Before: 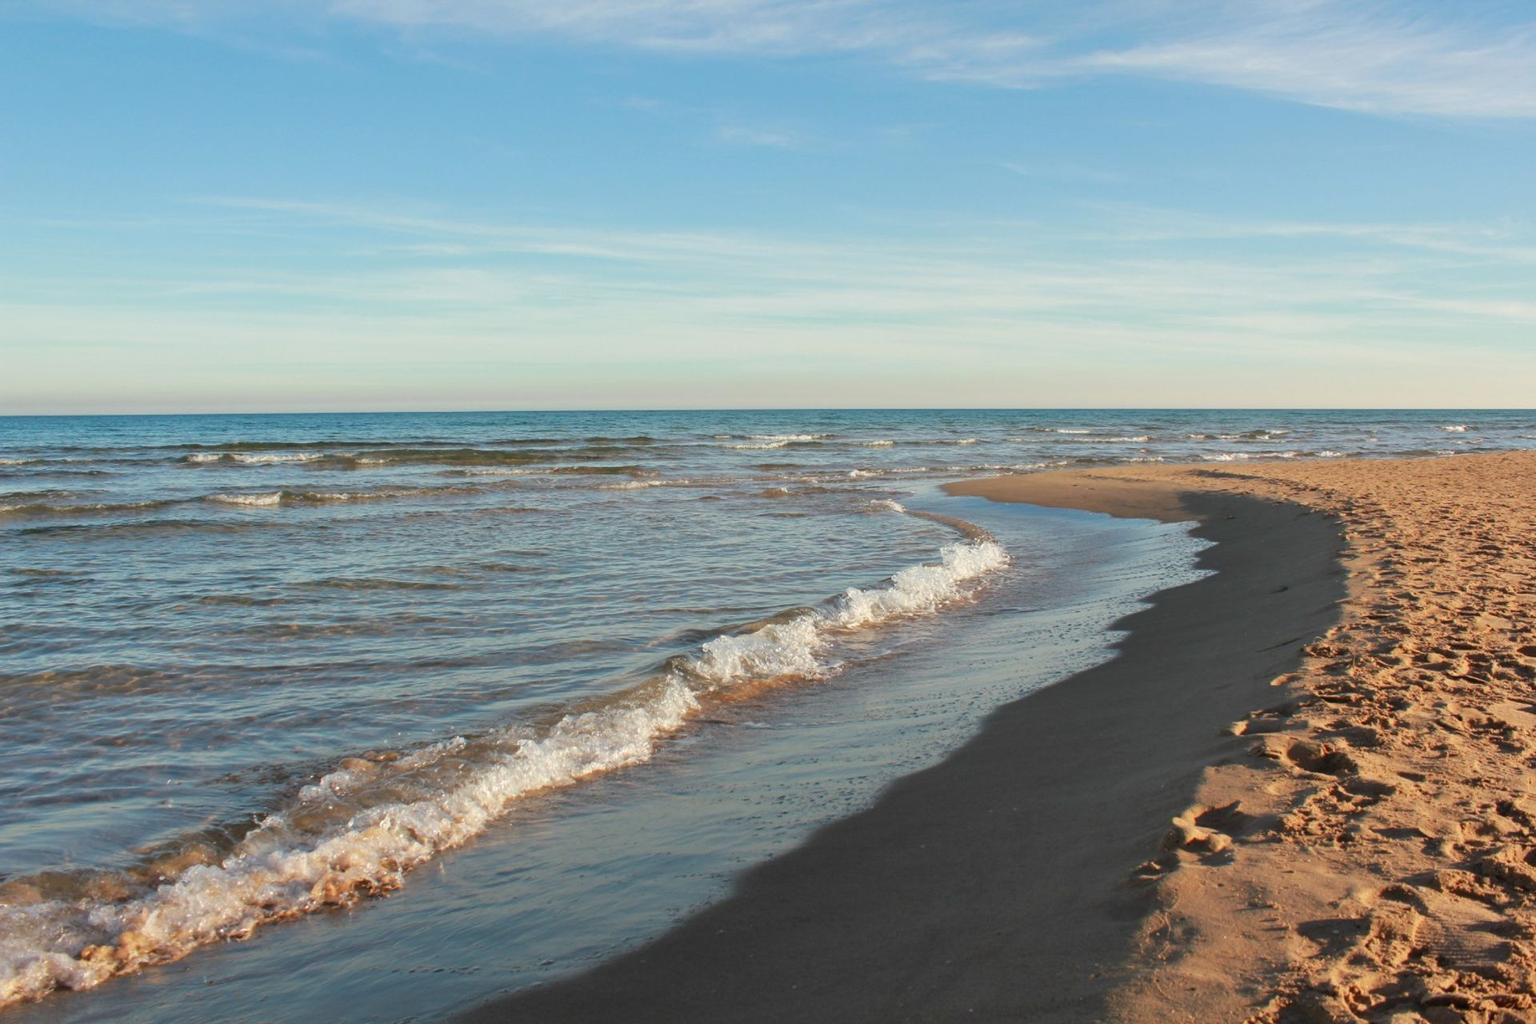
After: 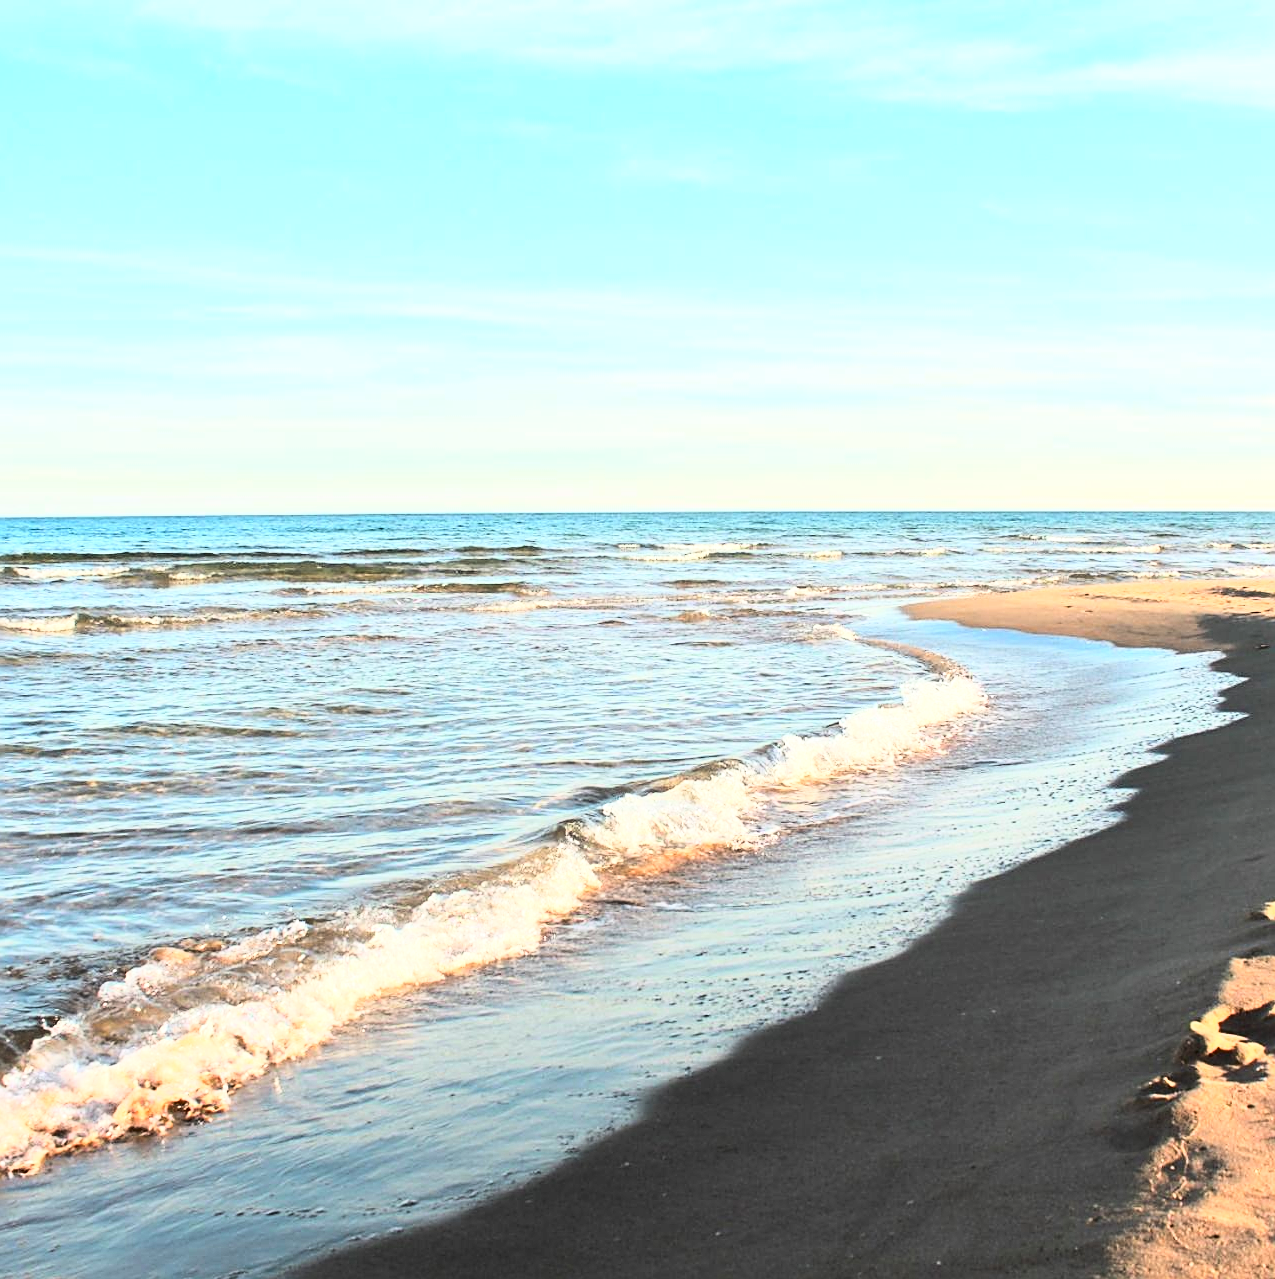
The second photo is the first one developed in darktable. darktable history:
sharpen: on, module defaults
crop and rotate: left 14.33%, right 19.215%
base curve: curves: ch0 [(0, 0) (0.018, 0.026) (0.143, 0.37) (0.33, 0.731) (0.458, 0.853) (0.735, 0.965) (0.905, 0.986) (1, 1)]
tone equalizer: -8 EV -0.776 EV, -7 EV -0.679 EV, -6 EV -0.578 EV, -5 EV -0.363 EV, -3 EV 0.374 EV, -2 EV 0.6 EV, -1 EV 0.676 EV, +0 EV 0.726 EV, edges refinement/feathering 500, mask exposure compensation -1.57 EV, preserve details no
